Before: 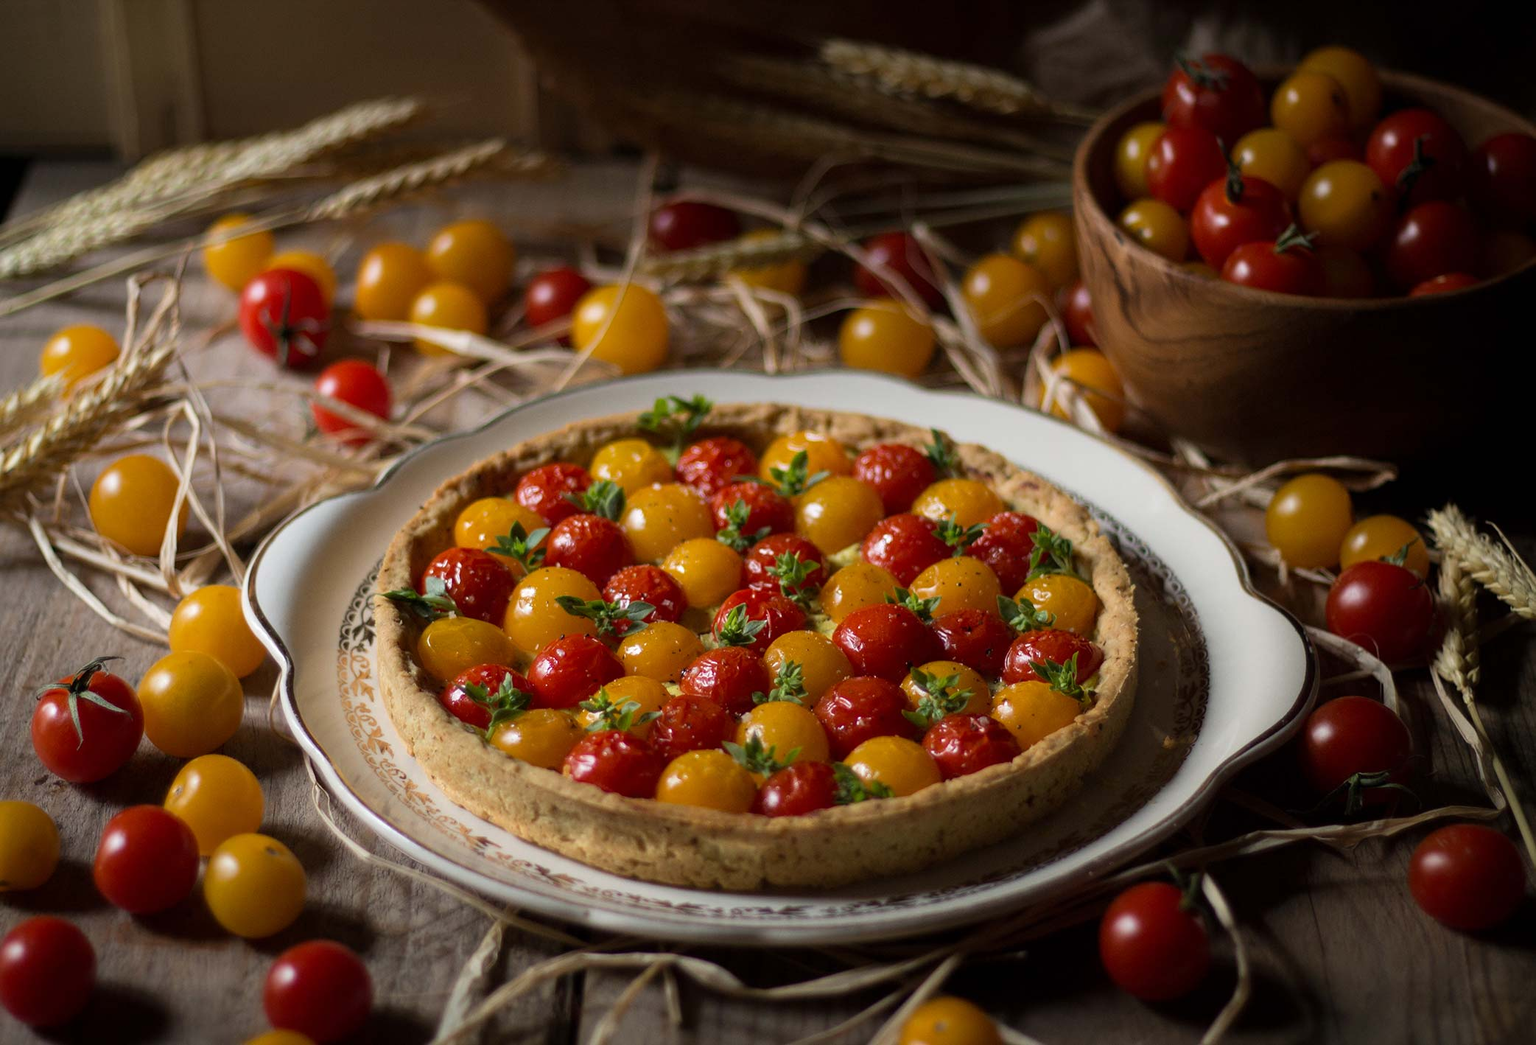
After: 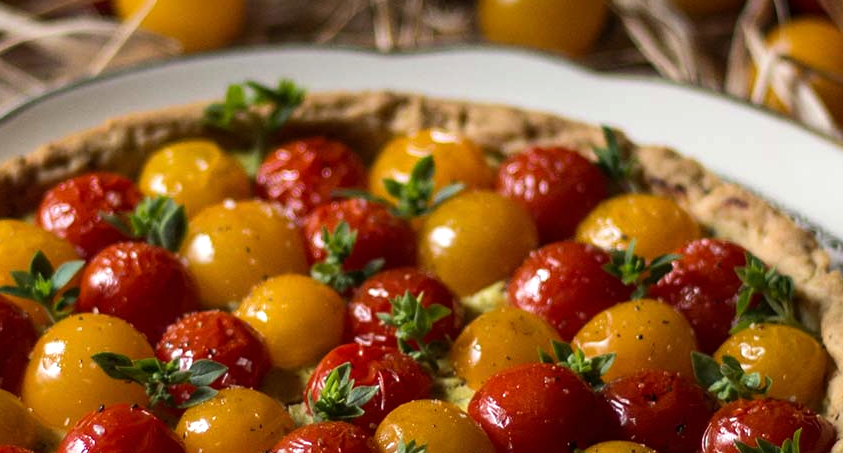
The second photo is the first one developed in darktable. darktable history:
crop: left 31.751%, top 32.172%, right 27.8%, bottom 35.83%
tone equalizer: -8 EV -0.417 EV, -7 EV -0.389 EV, -6 EV -0.333 EV, -5 EV -0.222 EV, -3 EV 0.222 EV, -2 EV 0.333 EV, -1 EV 0.389 EV, +0 EV 0.417 EV, edges refinement/feathering 500, mask exposure compensation -1.57 EV, preserve details no
